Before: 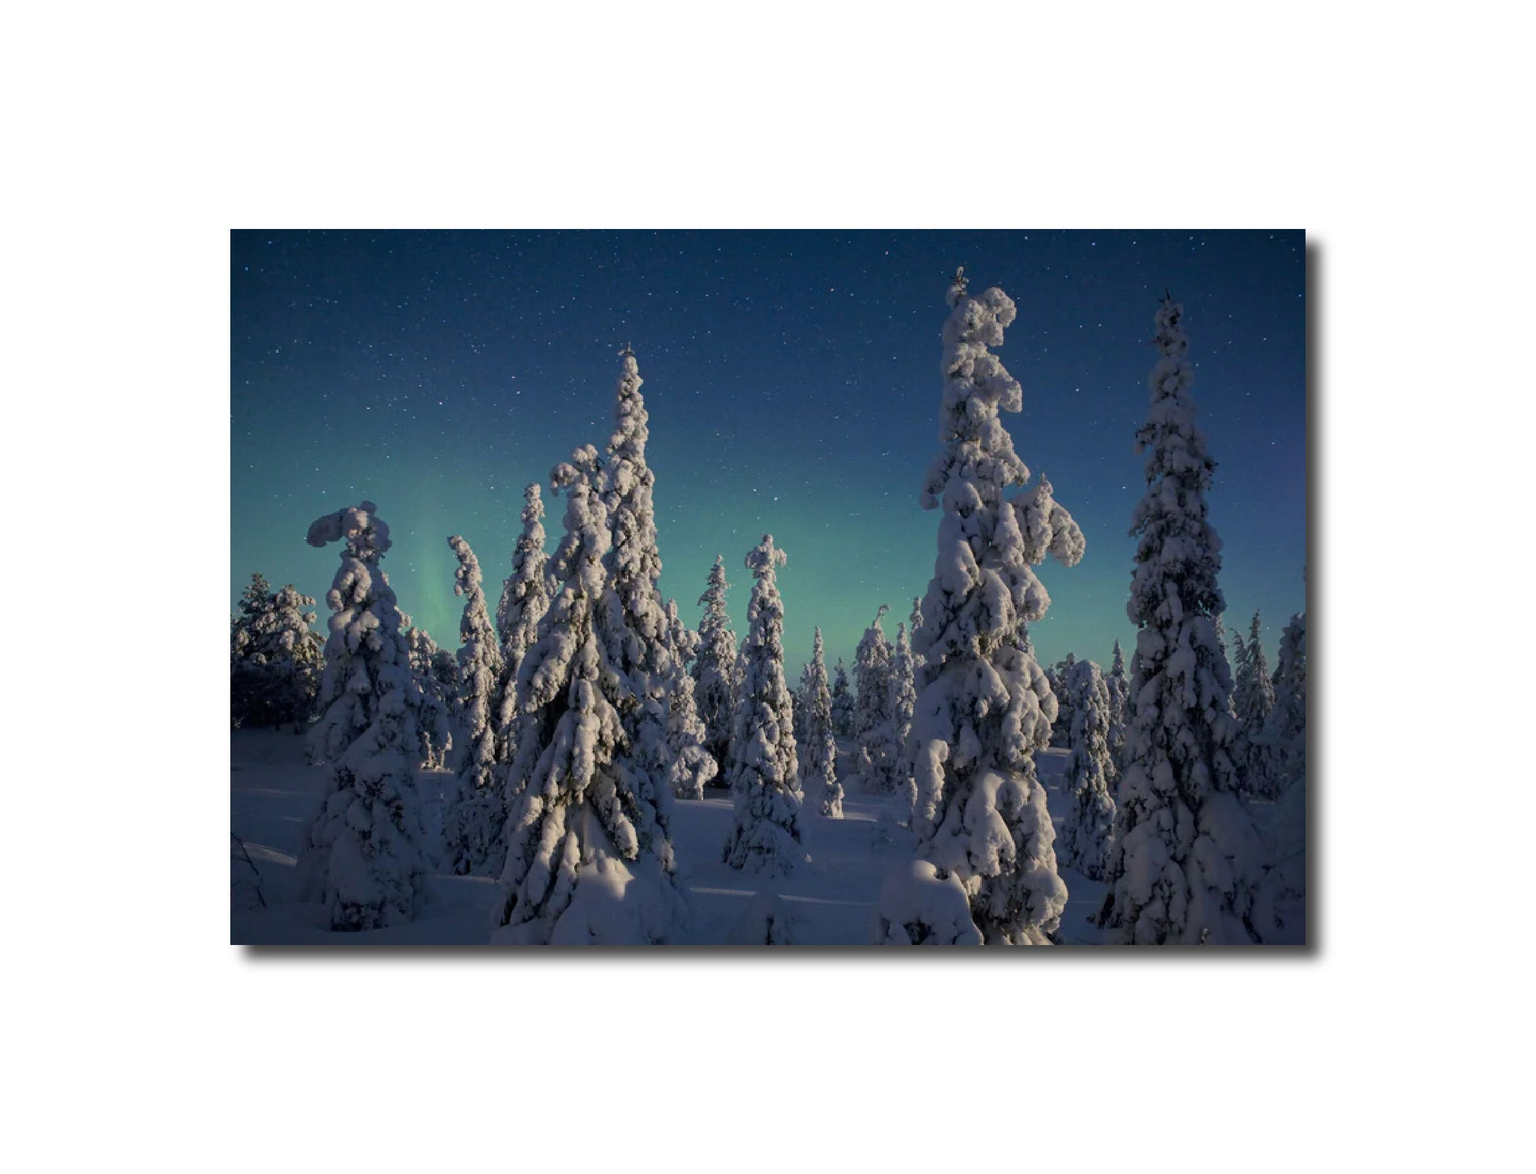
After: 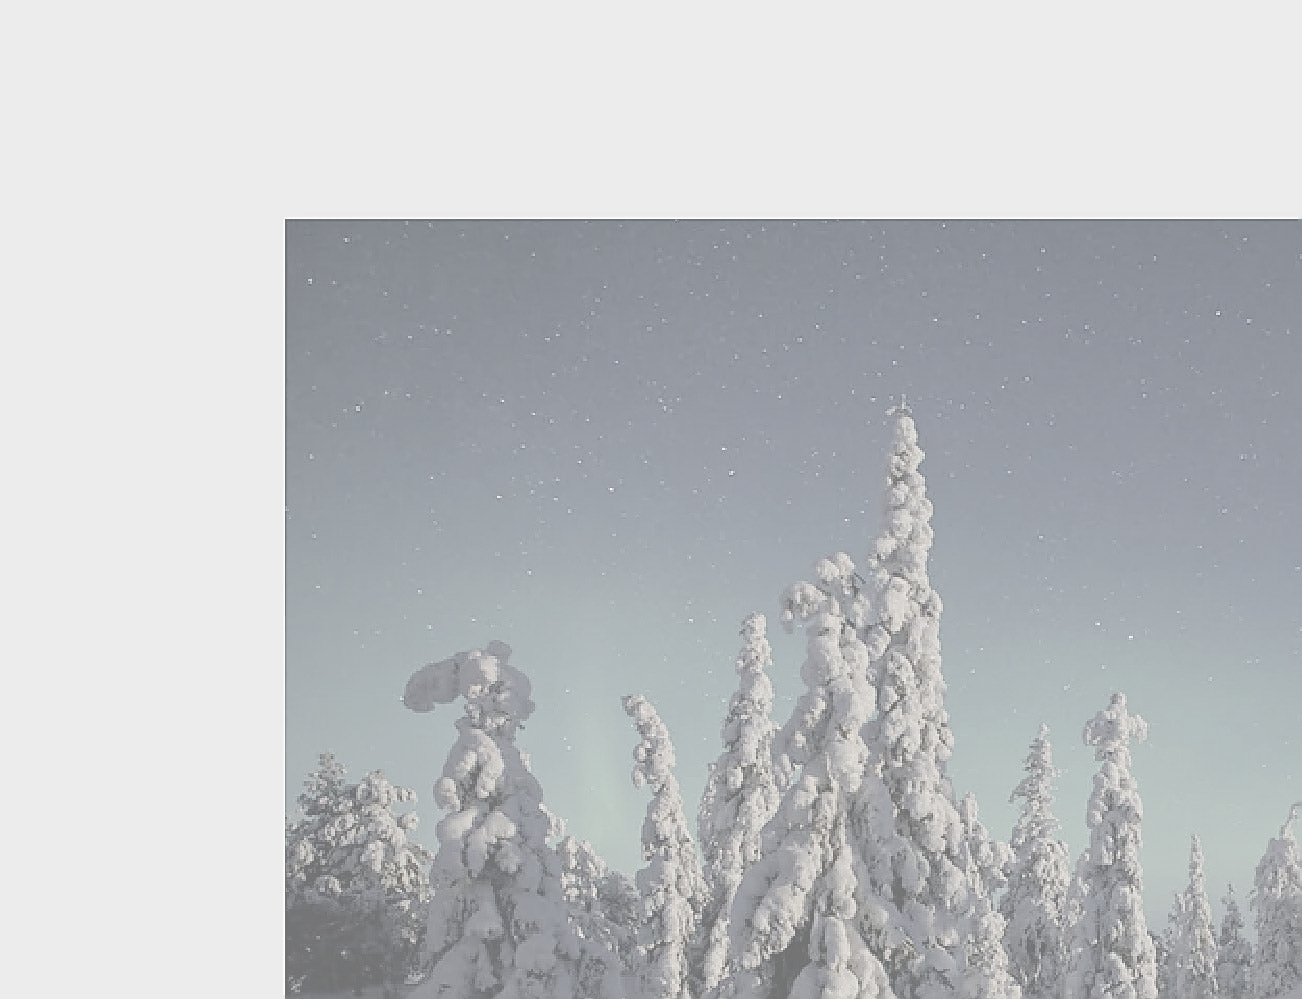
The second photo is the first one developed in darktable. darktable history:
haze removal: adaptive false
contrast brightness saturation: contrast -0.32, brightness 0.75, saturation -0.78
sharpen: radius 1.4, amount 1.25, threshold 0.7
crop and rotate: left 3.047%, top 7.509%, right 42.236%, bottom 37.598%
